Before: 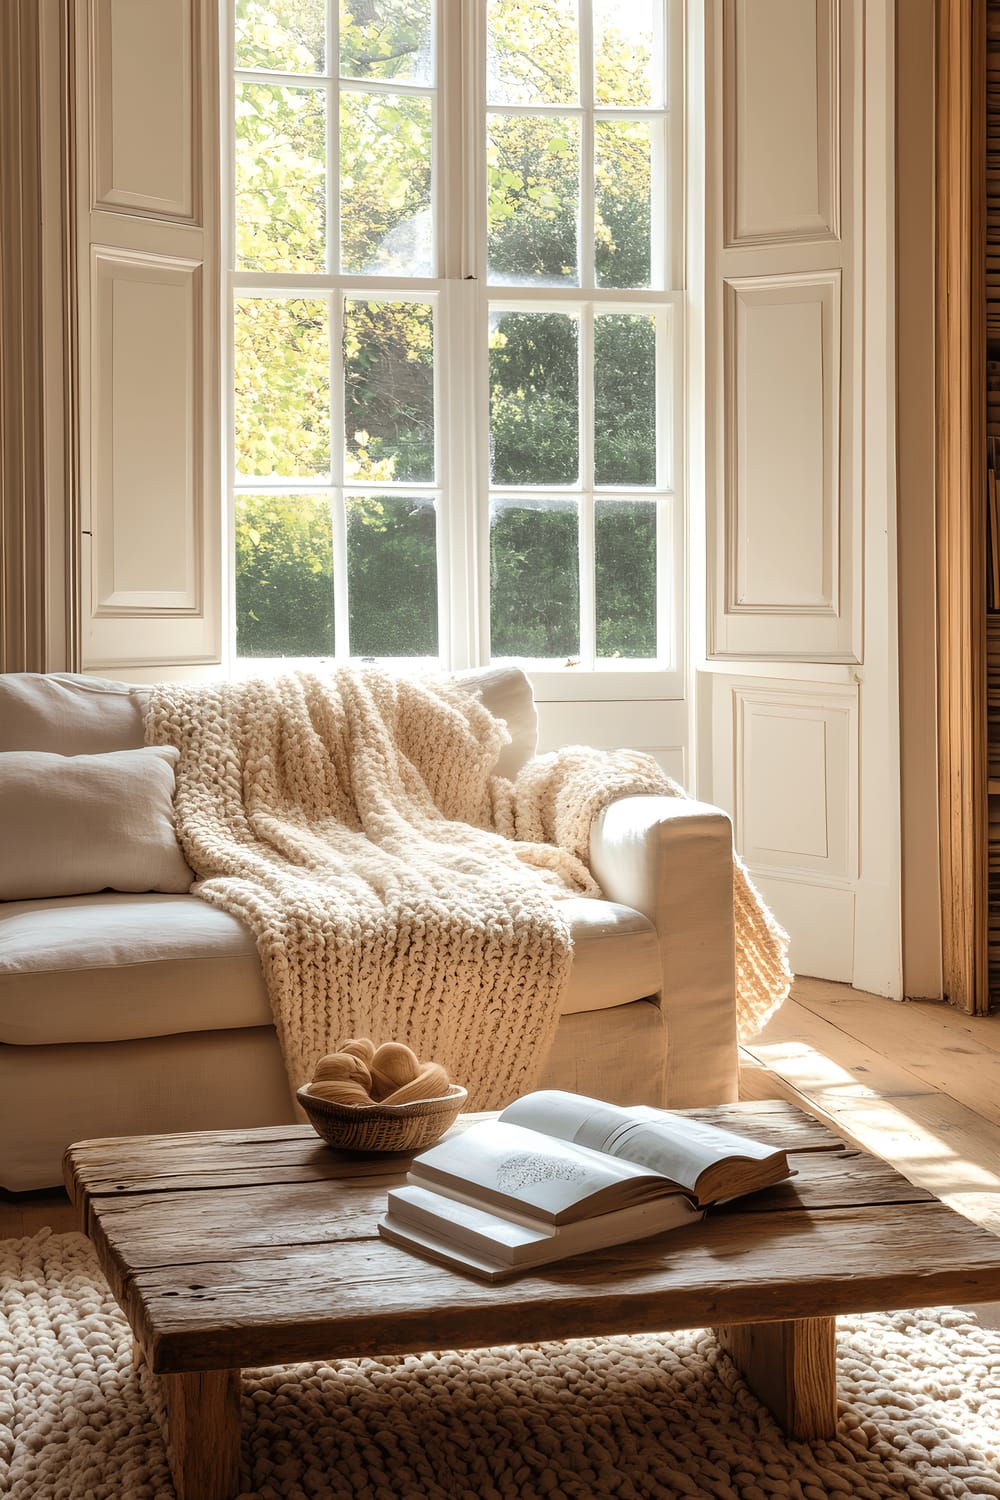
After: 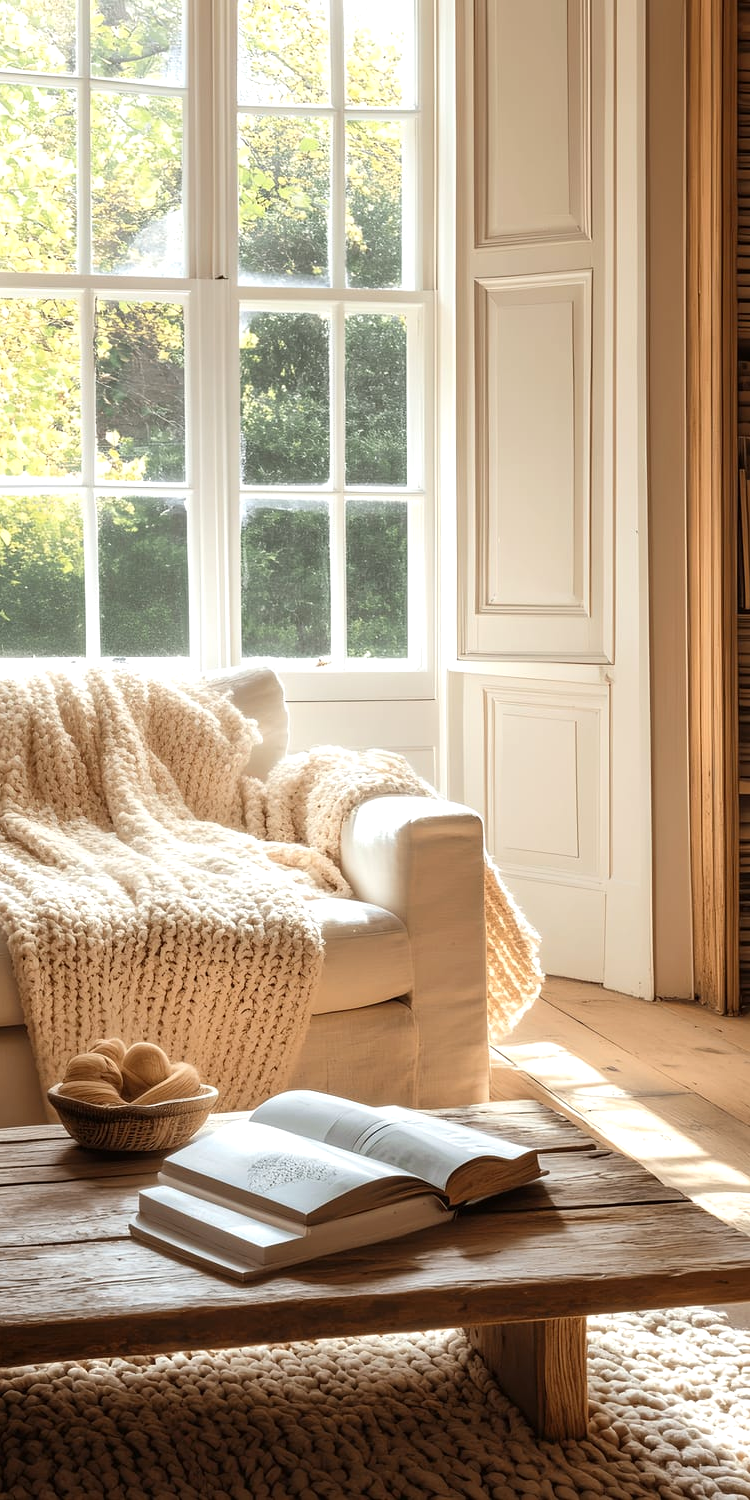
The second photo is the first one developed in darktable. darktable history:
exposure: exposure 0.188 EV, compensate exposure bias true, compensate highlight preservation false
crop and rotate: left 24.917%
